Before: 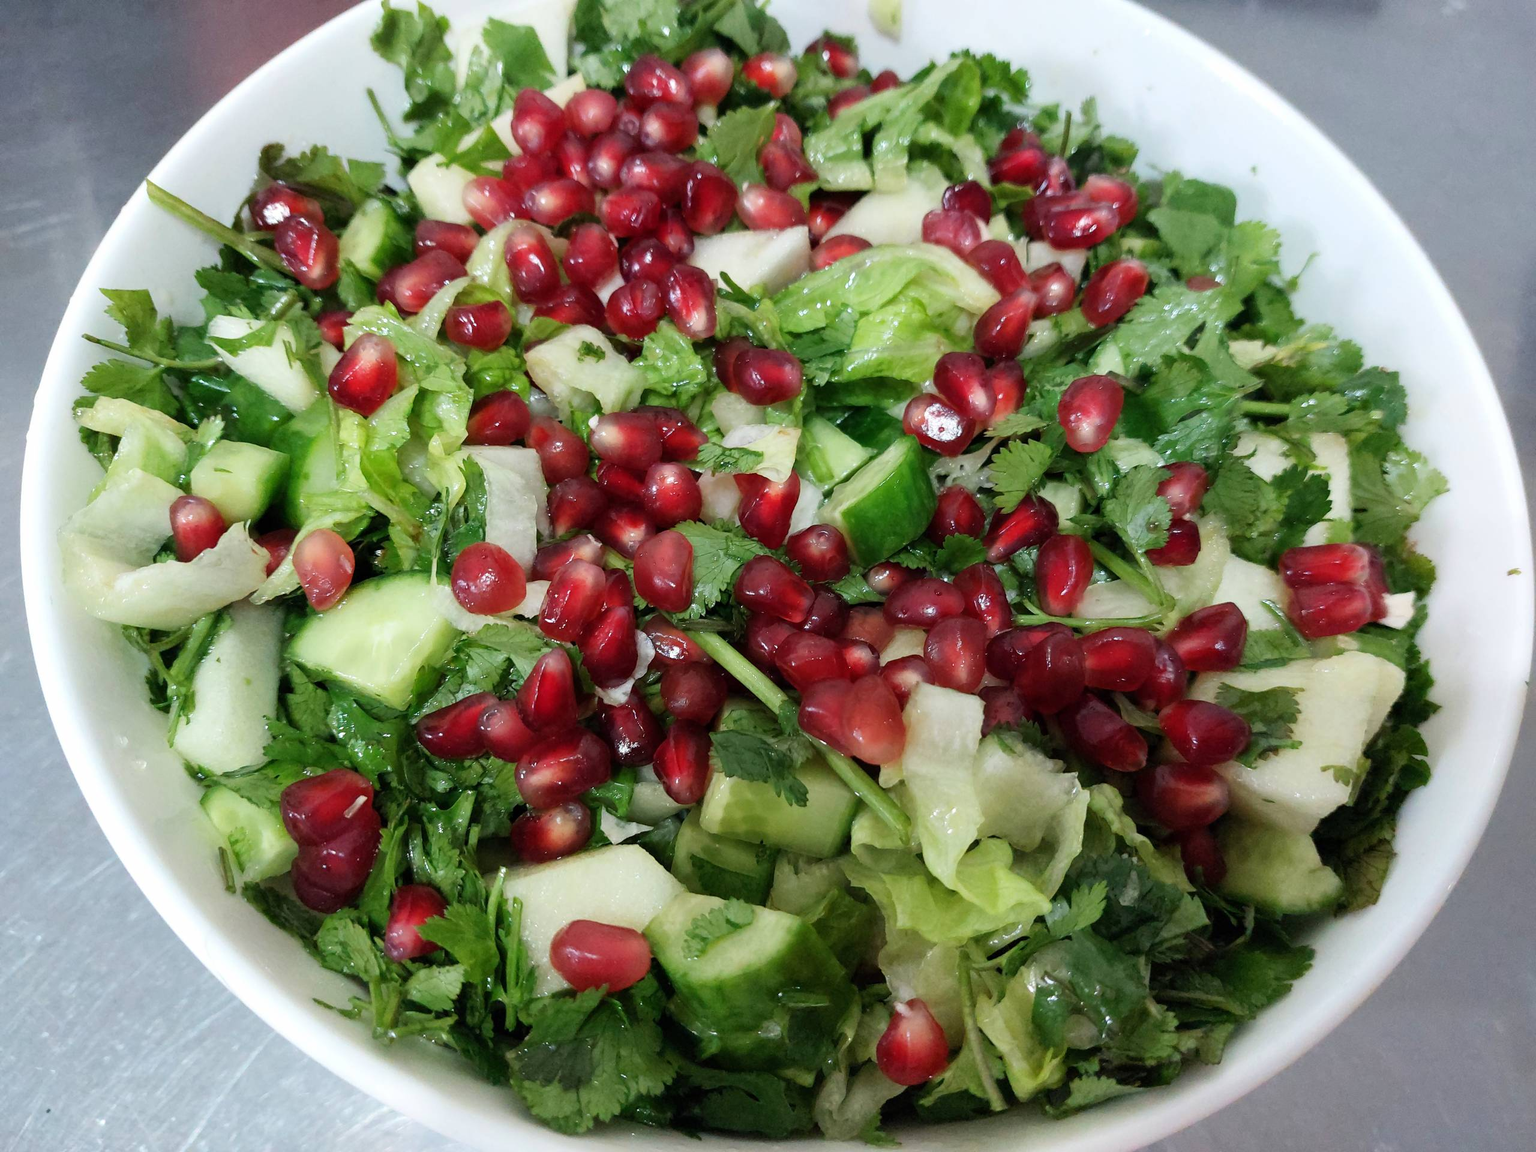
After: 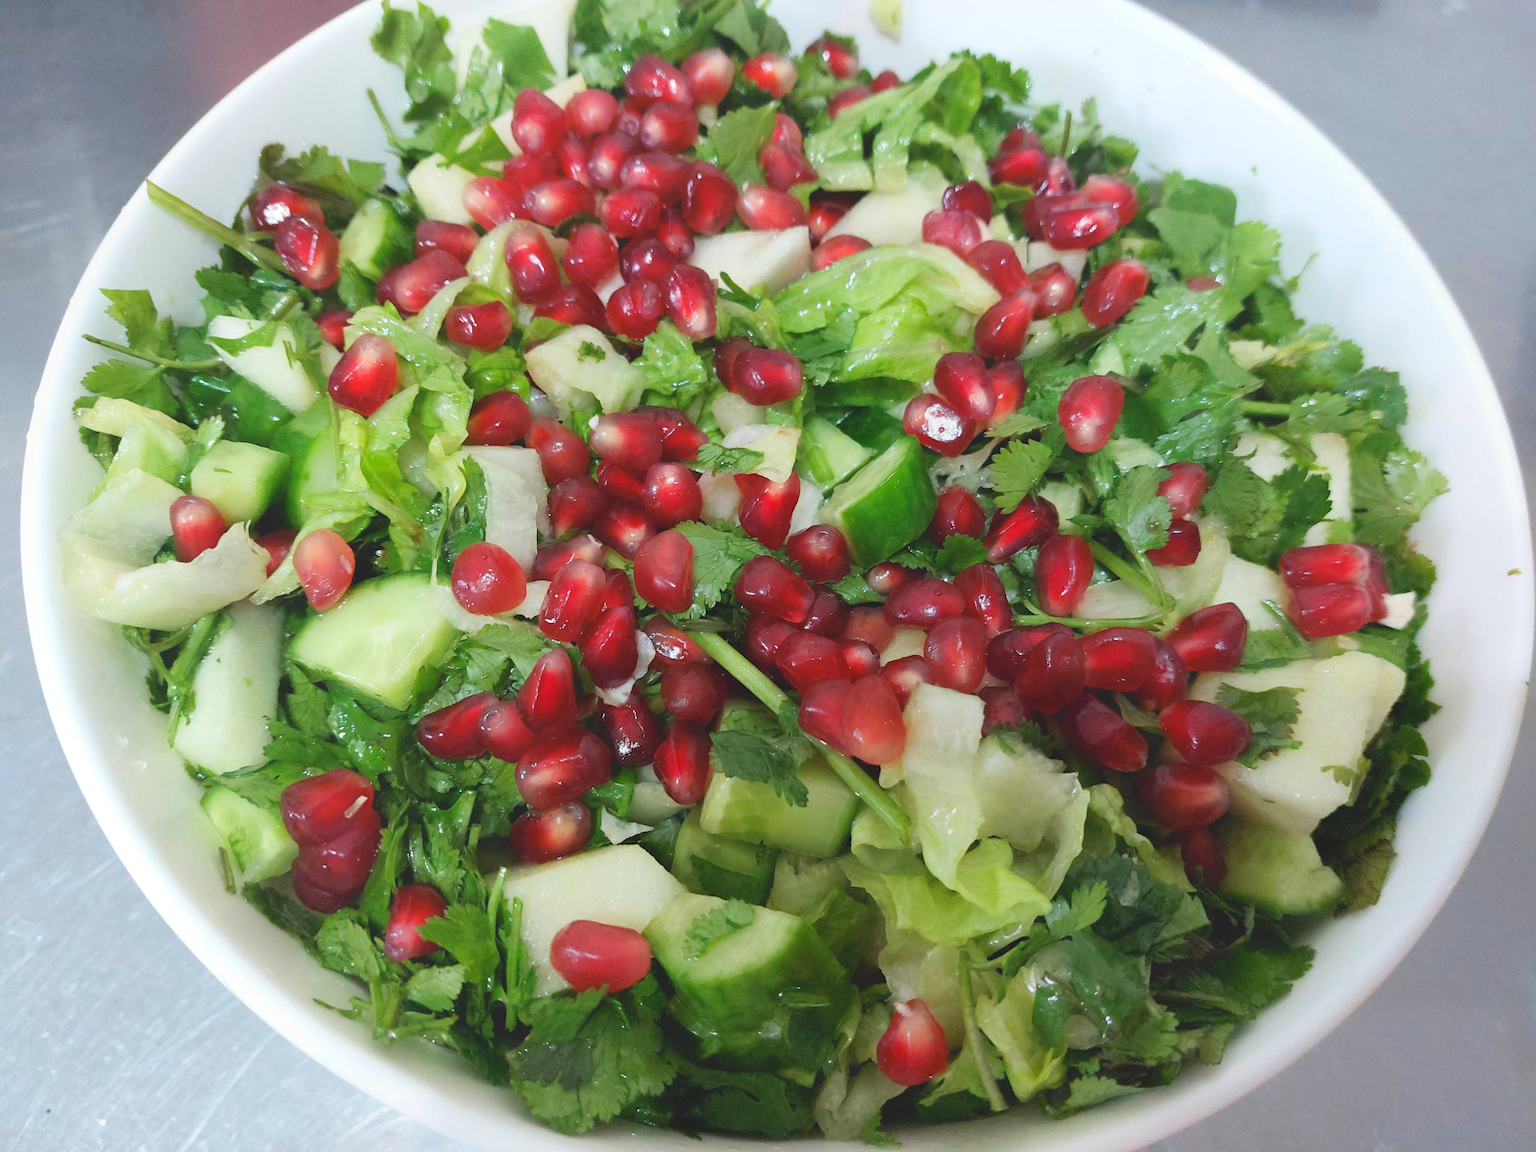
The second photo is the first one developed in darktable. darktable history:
exposure: exposure 0.376 EV, compensate highlight preservation false
local contrast: detail 69%
